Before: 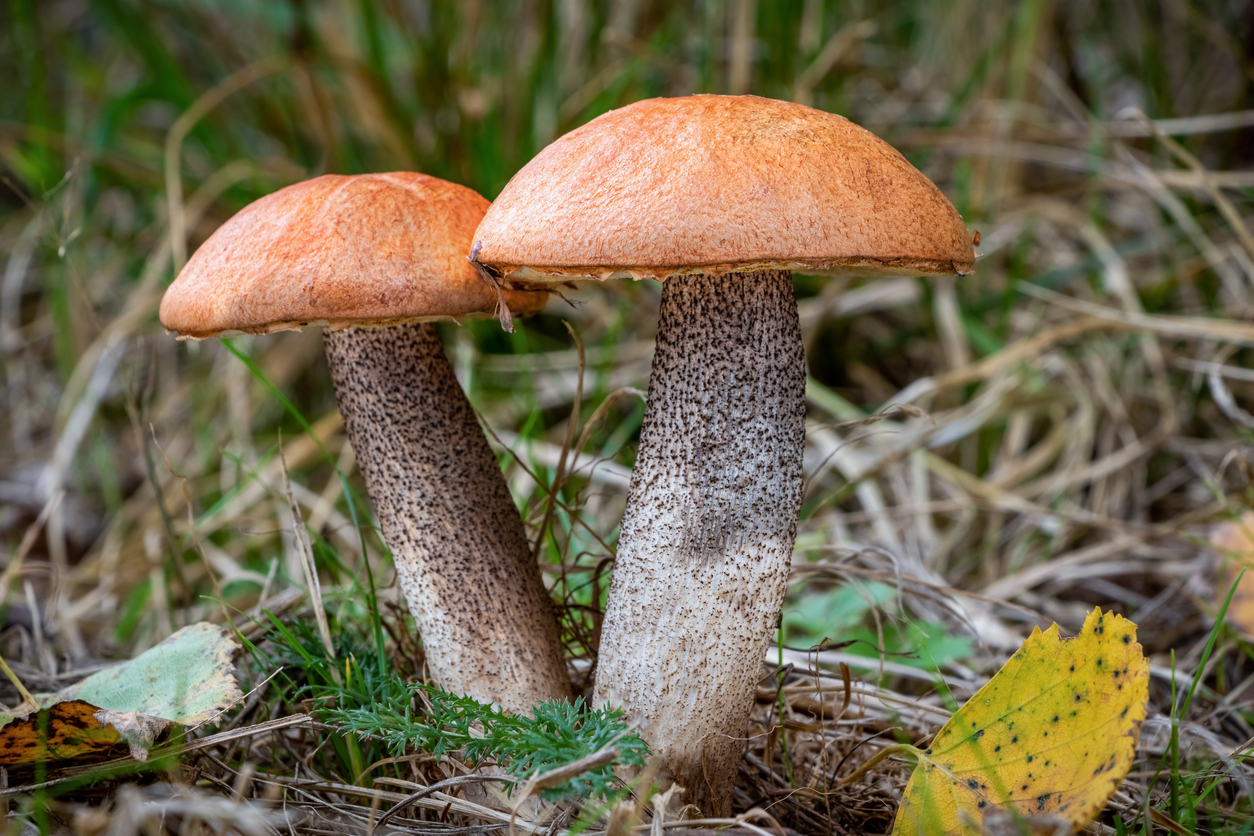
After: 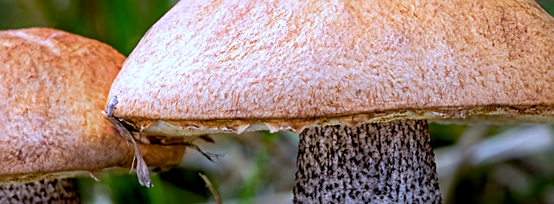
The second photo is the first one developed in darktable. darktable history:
exposure: black level correction 0.005, exposure 0.286 EV, compensate highlight preservation false
white balance: red 0.871, blue 1.249
sharpen: radius 1.967
rotate and perspective: rotation -1°, crop left 0.011, crop right 0.989, crop top 0.025, crop bottom 0.975
crop: left 28.64%, top 16.832%, right 26.637%, bottom 58.055%
